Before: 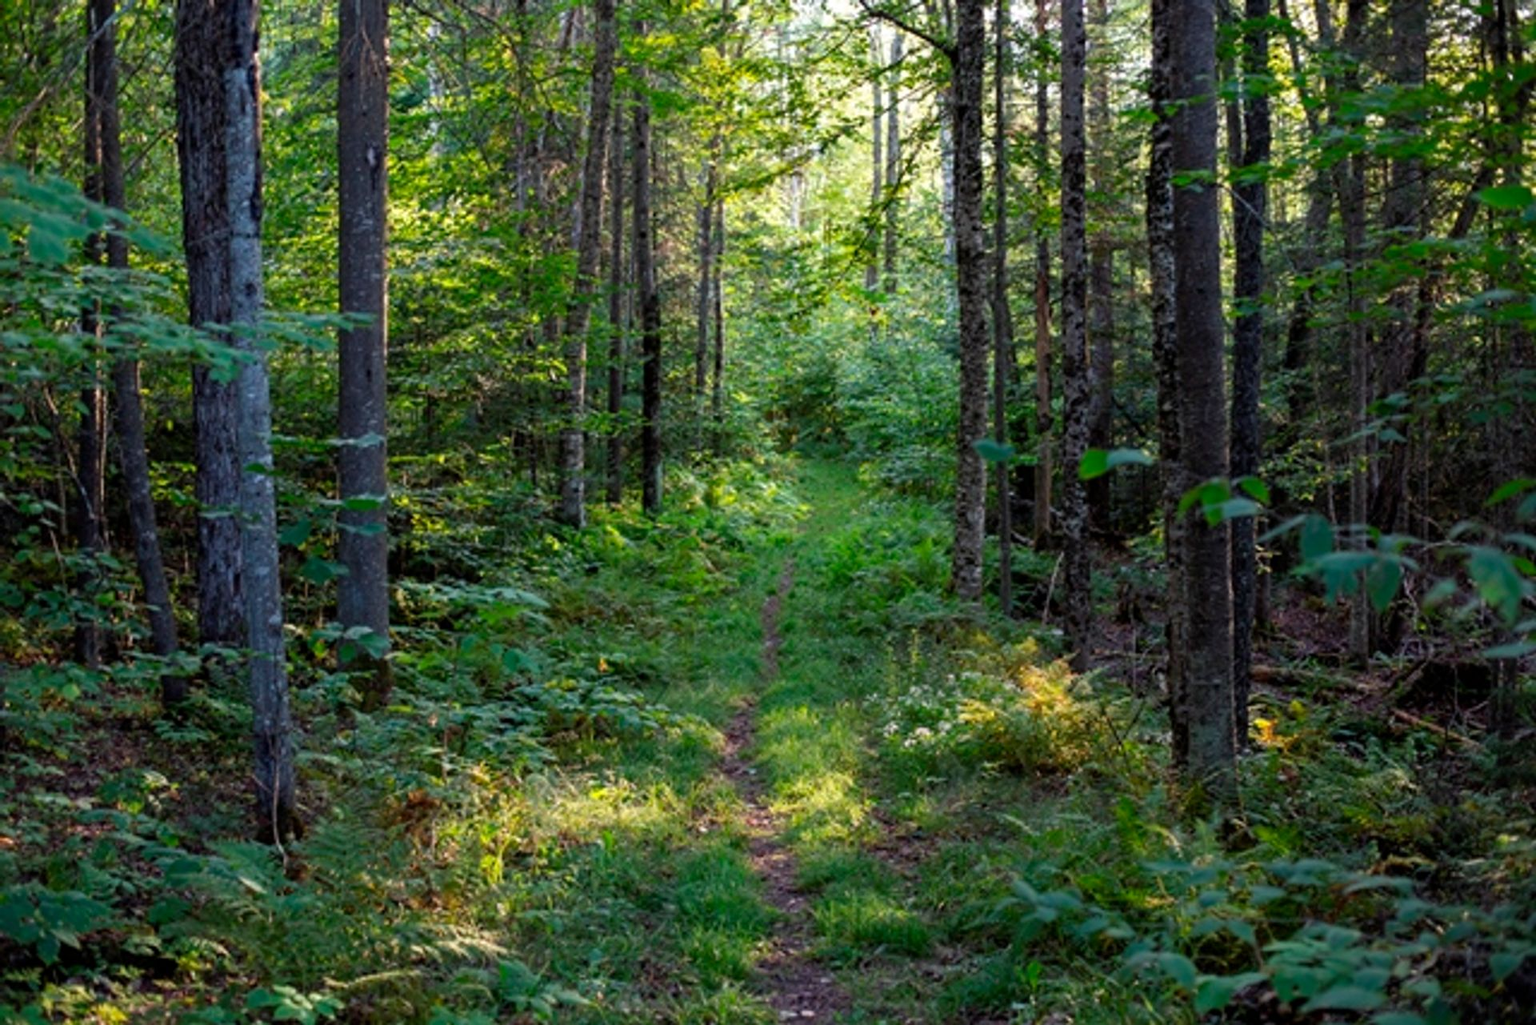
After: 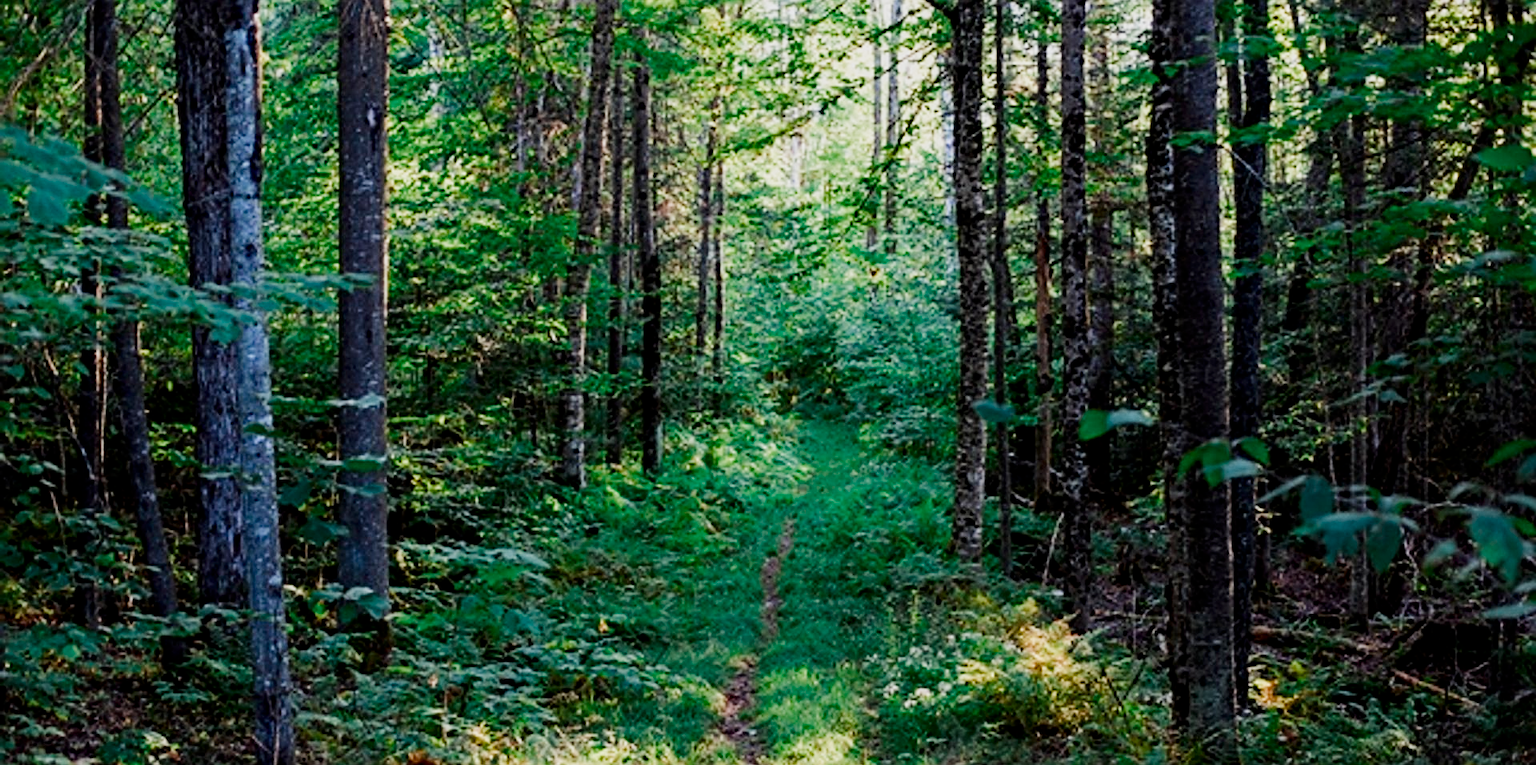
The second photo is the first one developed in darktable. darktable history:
contrast brightness saturation: brightness -0.214, saturation 0.076
tone equalizer: -8 EV -0.408 EV, -7 EV -0.428 EV, -6 EV -0.368 EV, -5 EV -0.186 EV, -3 EV 0.215 EV, -2 EV 0.33 EV, -1 EV 0.369 EV, +0 EV 0.441 EV
sharpen: on, module defaults
exposure: black level correction 0, exposure 0.895 EV, compensate exposure bias true, compensate highlight preservation false
filmic rgb: middle gray luminance 28.76%, black relative exposure -10.31 EV, white relative exposure 5.48 EV, threshold 3.04 EV, target black luminance 0%, hardness 3.95, latitude 1.7%, contrast 1.124, highlights saturation mix 5.34%, shadows ↔ highlights balance 15.02%, color science v5 (2021), contrast in shadows safe, contrast in highlights safe, enable highlight reconstruction true
color zones: curves: ch0 [(0, 0.5) (0.125, 0.4) (0.25, 0.5) (0.375, 0.4) (0.5, 0.4) (0.625, 0.6) (0.75, 0.6) (0.875, 0.5)]; ch1 [(0, 0.35) (0.125, 0.45) (0.25, 0.35) (0.375, 0.35) (0.5, 0.35) (0.625, 0.35) (0.75, 0.45) (0.875, 0.35)]; ch2 [(0, 0.6) (0.125, 0.5) (0.25, 0.5) (0.375, 0.6) (0.5, 0.6) (0.625, 0.5) (0.75, 0.5) (0.875, 0.5)]
crop: top 3.847%, bottom 21.39%
haze removal: compatibility mode true, adaptive false
